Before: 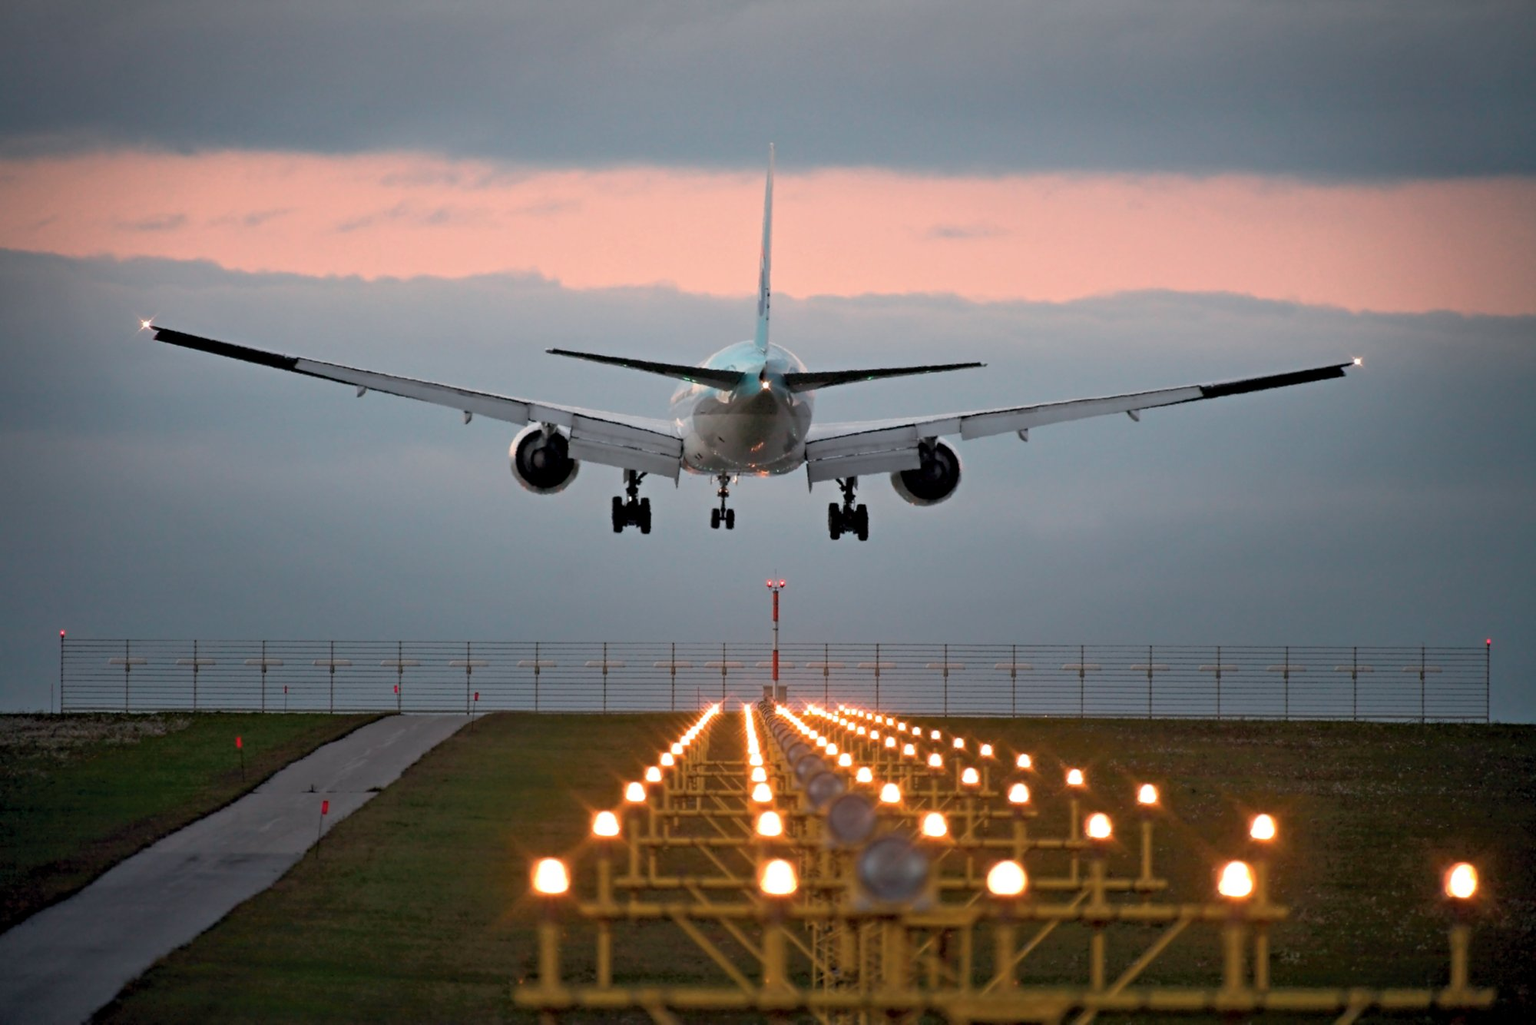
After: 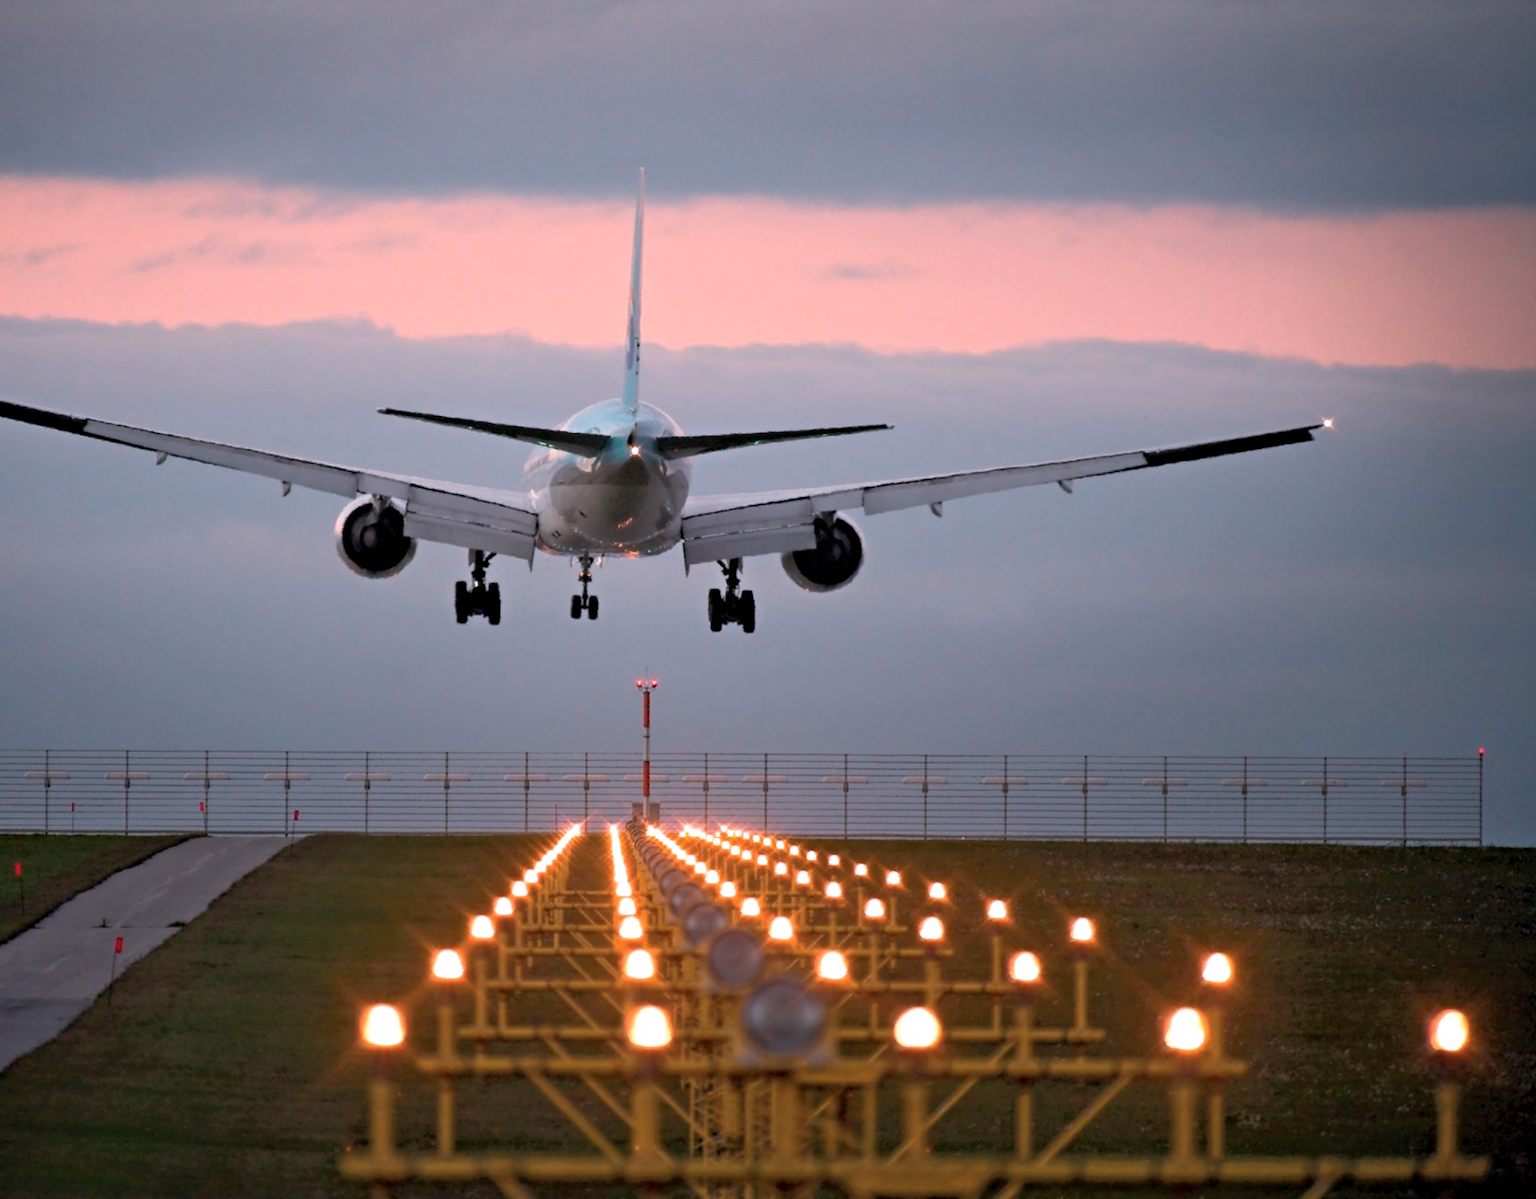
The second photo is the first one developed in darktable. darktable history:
white balance: red 1.05, blue 1.072
crop and rotate: left 14.584%
base curve: exposure shift 0, preserve colors none
